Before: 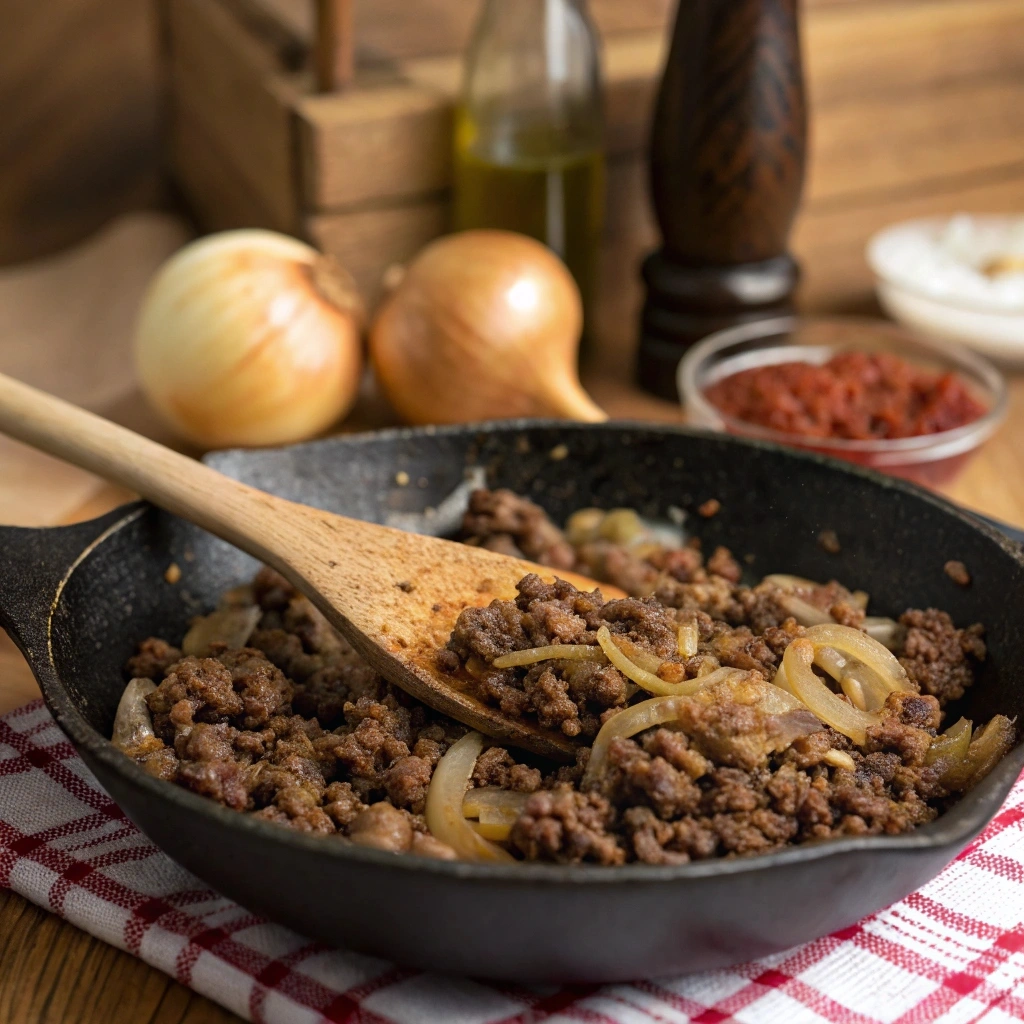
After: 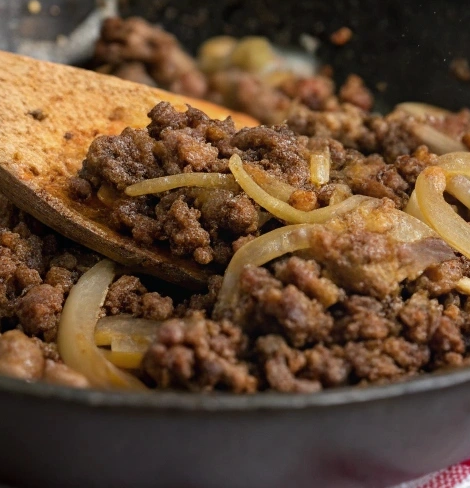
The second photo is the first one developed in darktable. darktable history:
crop: left 35.988%, top 46.174%, right 18.073%, bottom 6.076%
